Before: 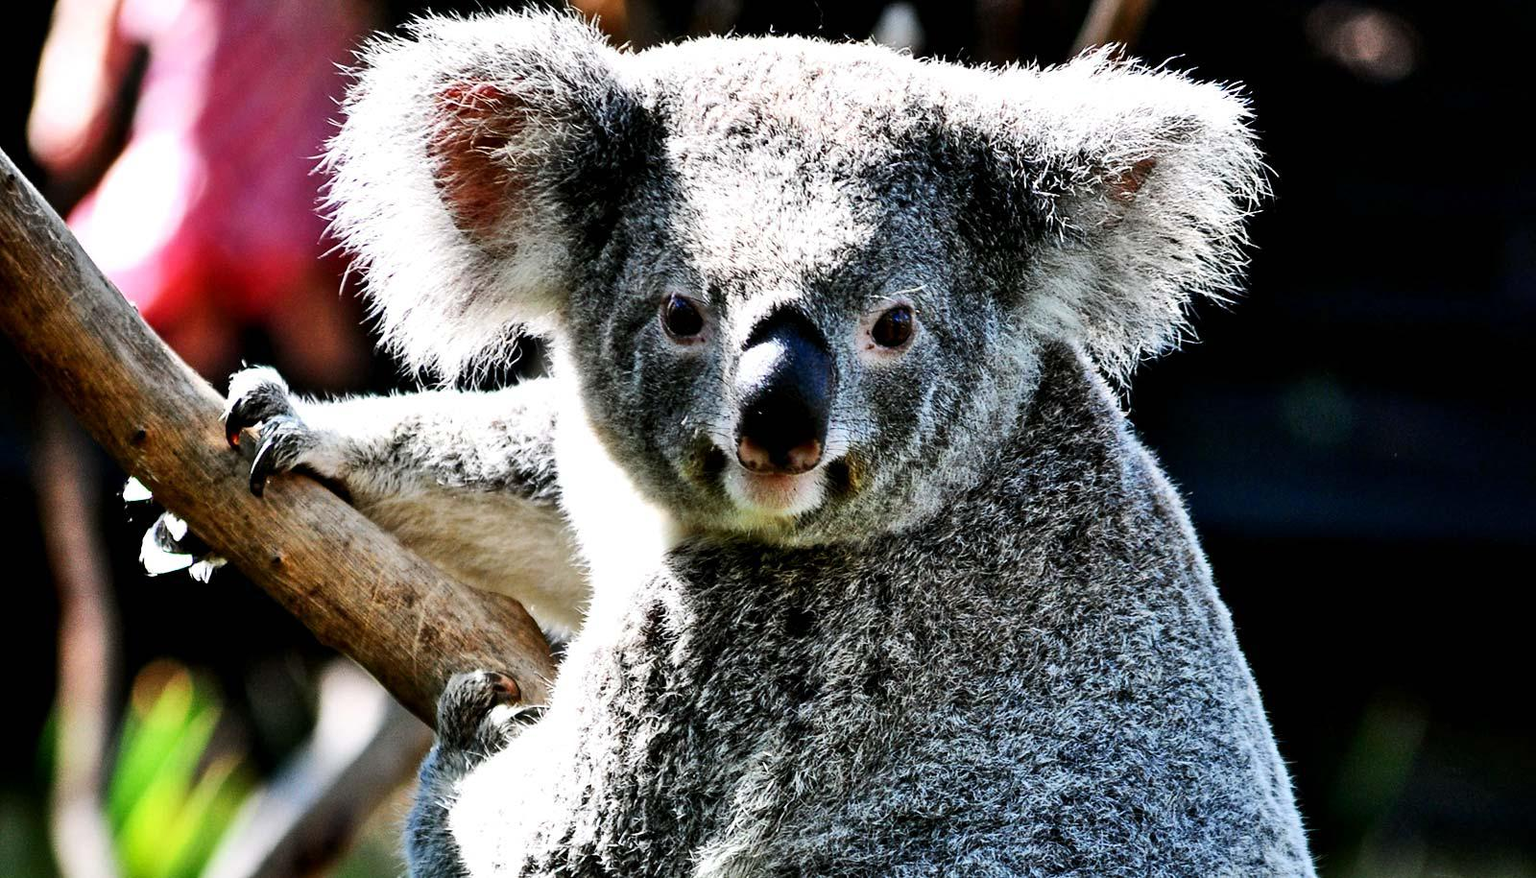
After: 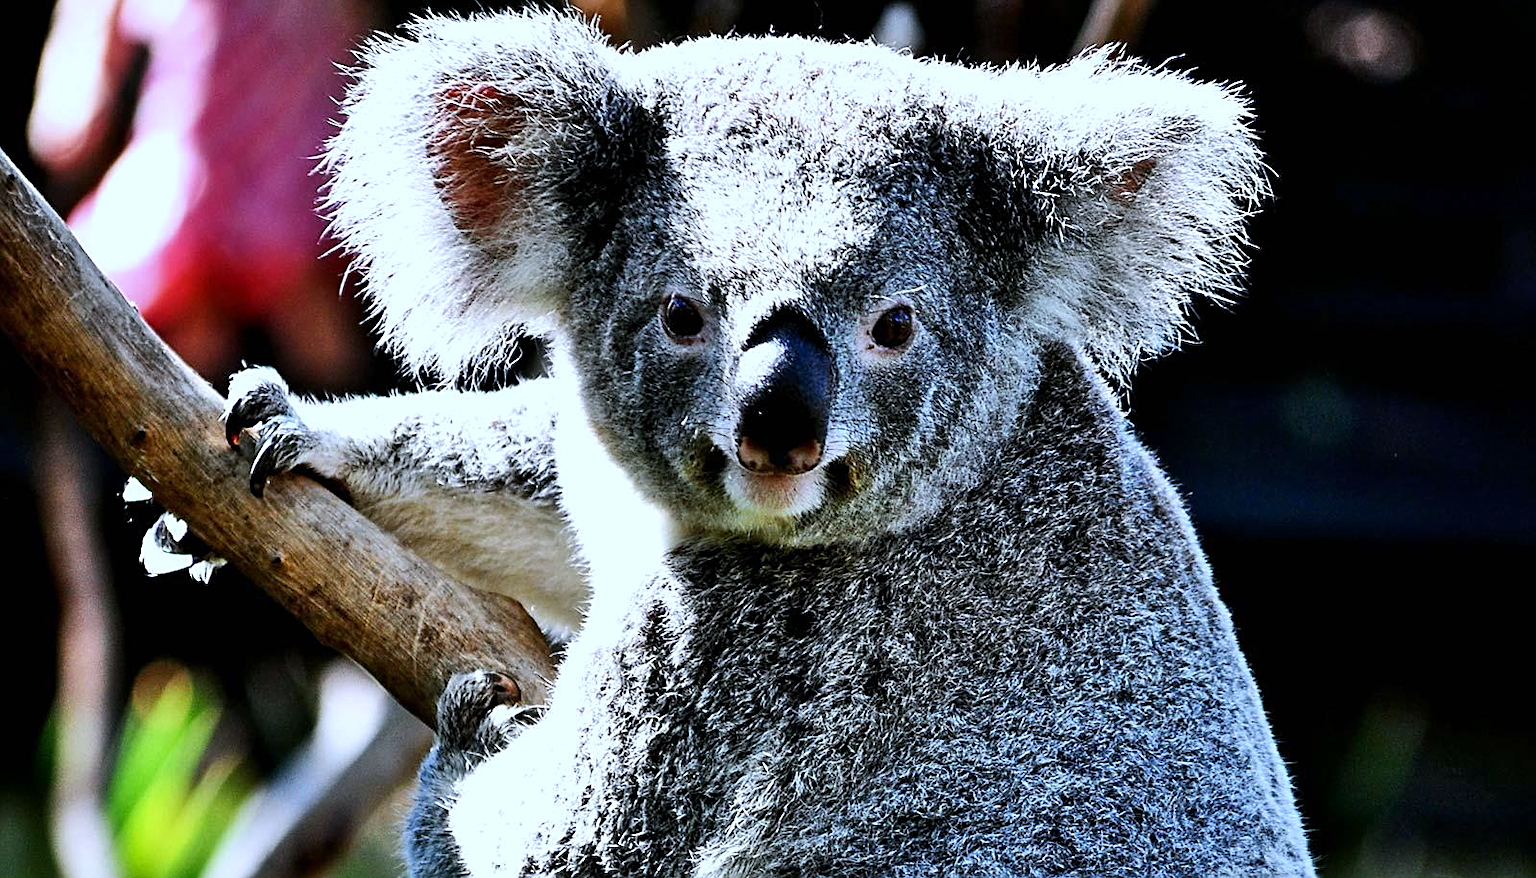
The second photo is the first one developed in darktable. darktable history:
sharpen: on, module defaults
white balance: red 0.926, green 1.003, blue 1.133
